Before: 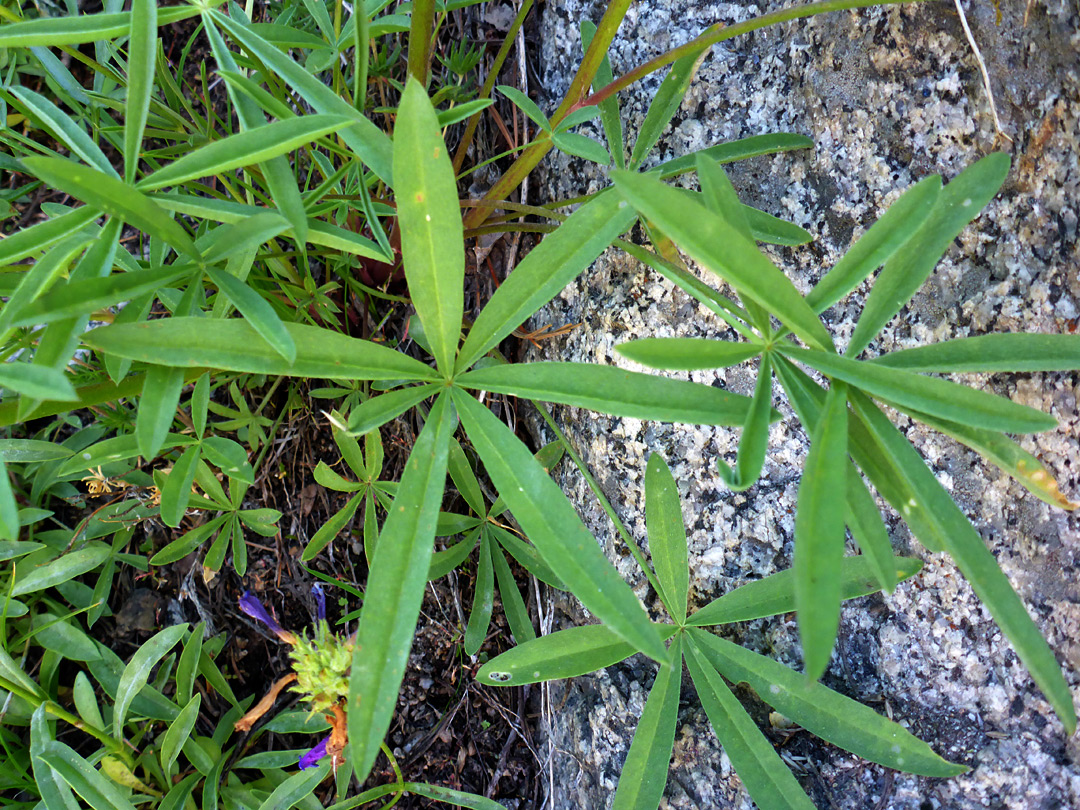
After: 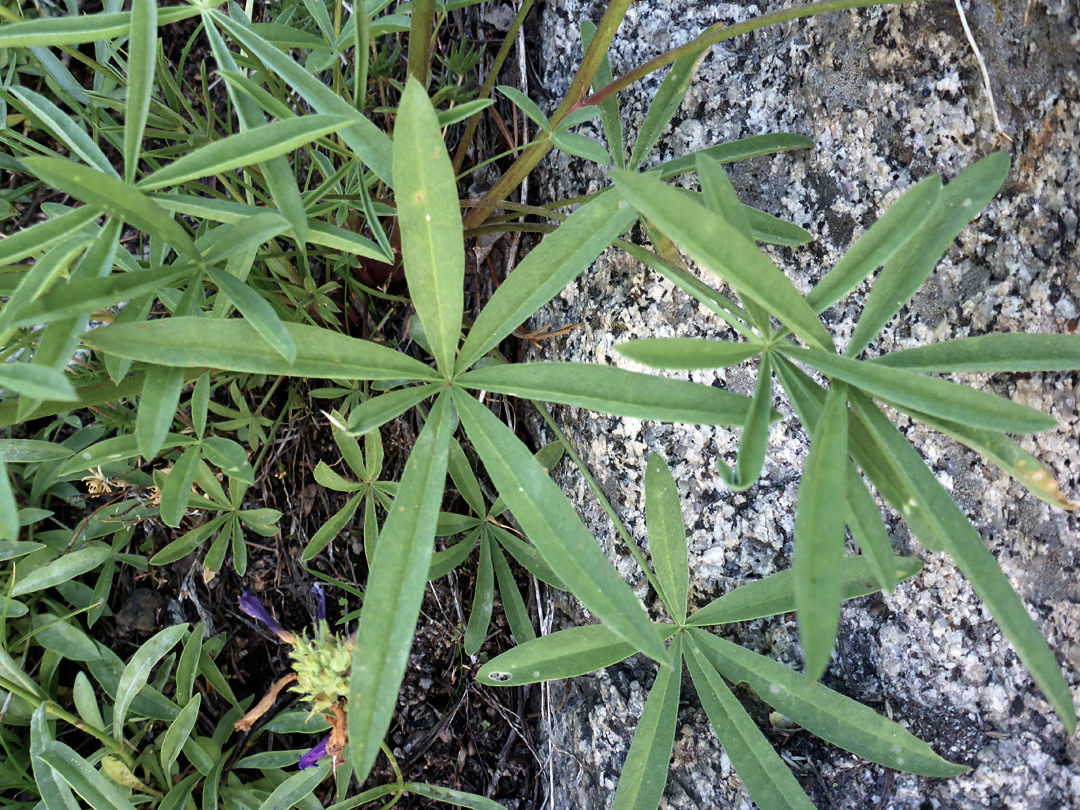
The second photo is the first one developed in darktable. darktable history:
contrast brightness saturation: contrast 0.1, saturation -0.356
